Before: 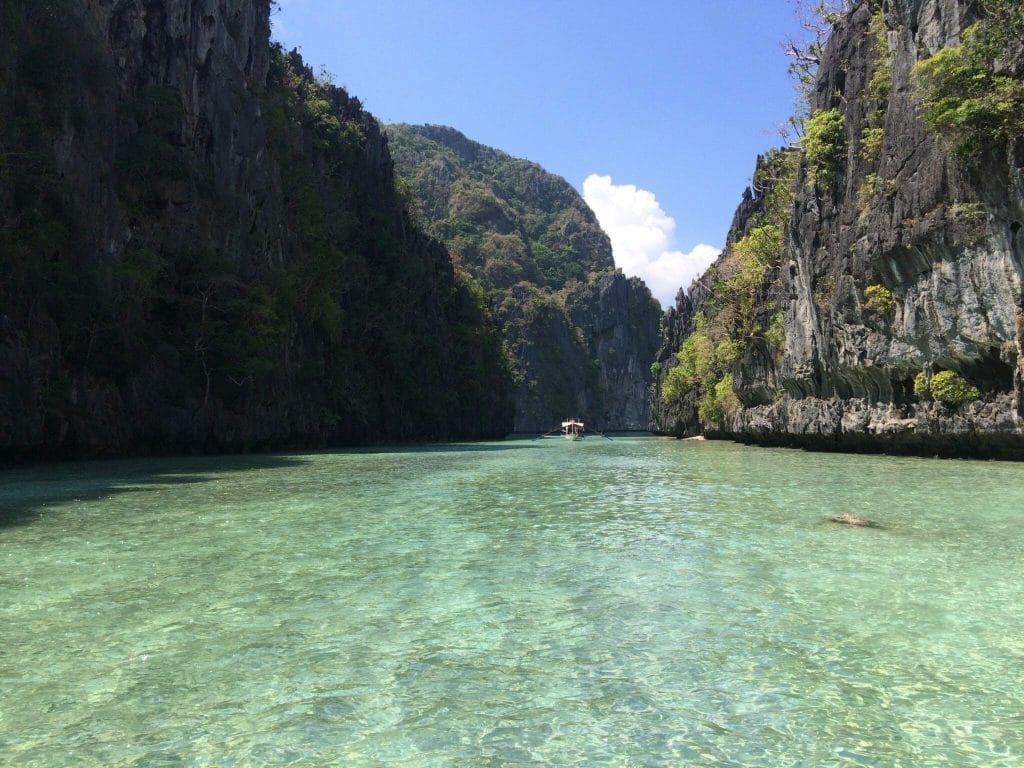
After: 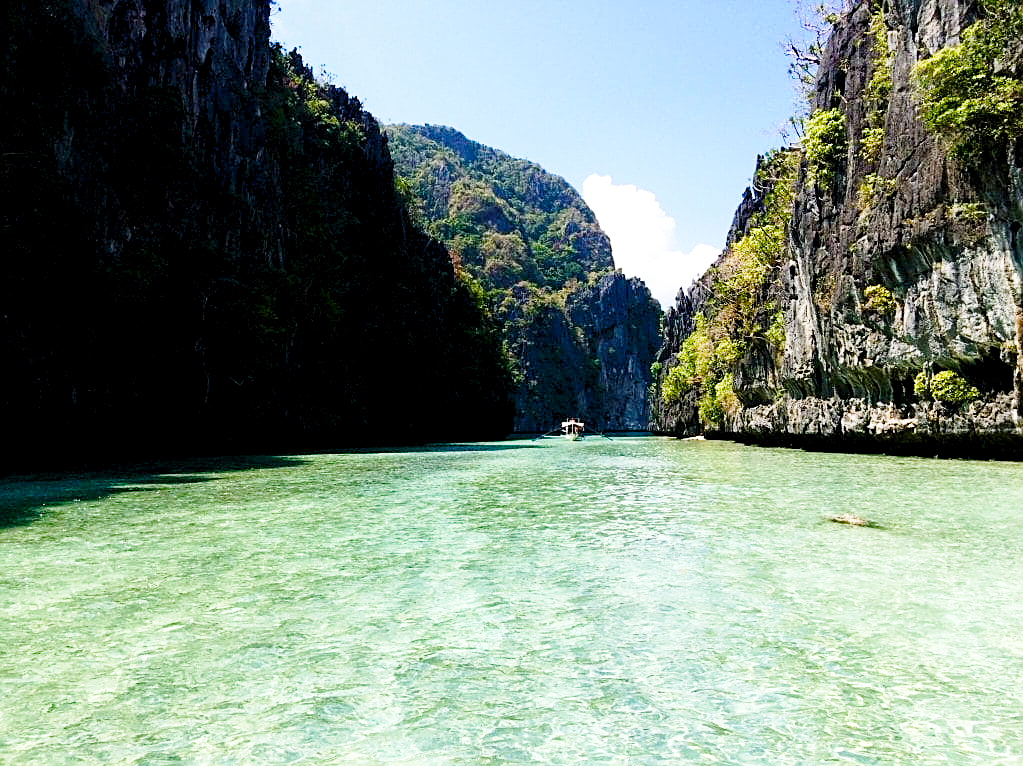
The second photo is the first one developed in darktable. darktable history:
color balance rgb: shadows lift › luminance -9.41%, highlights gain › luminance 17.6%, global offset › luminance -1.45%, perceptual saturation grading › highlights -17.77%, perceptual saturation grading › mid-tones 33.1%, perceptual saturation grading › shadows 50.52%, global vibrance 24.22%
crop: top 0.05%, bottom 0.098%
sharpen: amount 0.6
base curve: curves: ch0 [(0, 0) (0.028, 0.03) (0.121, 0.232) (0.46, 0.748) (0.859, 0.968) (1, 1)], preserve colors none
